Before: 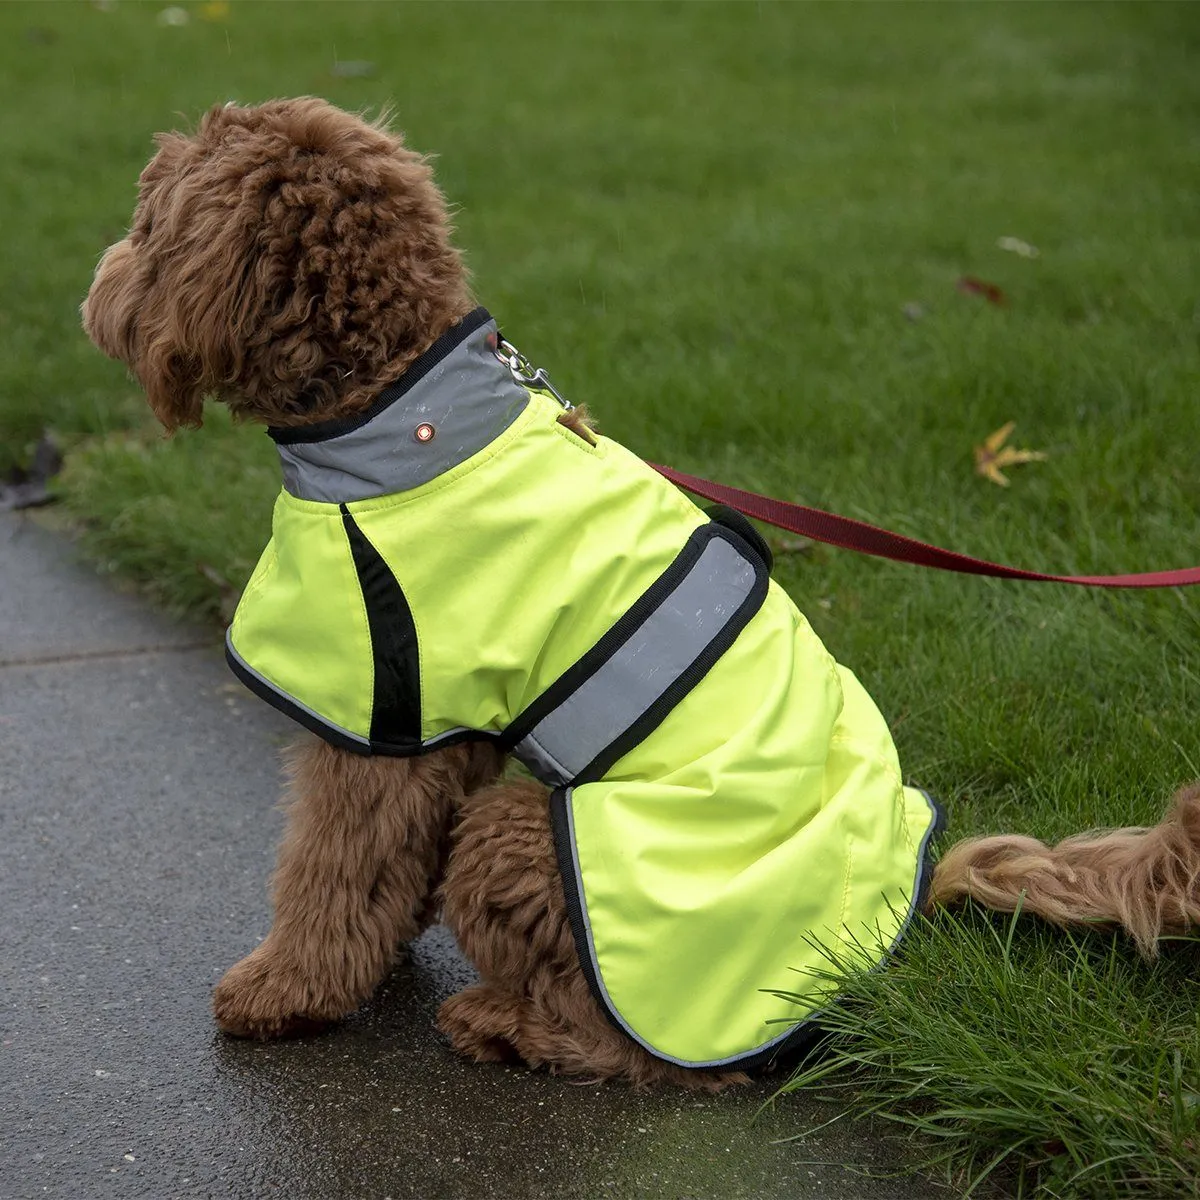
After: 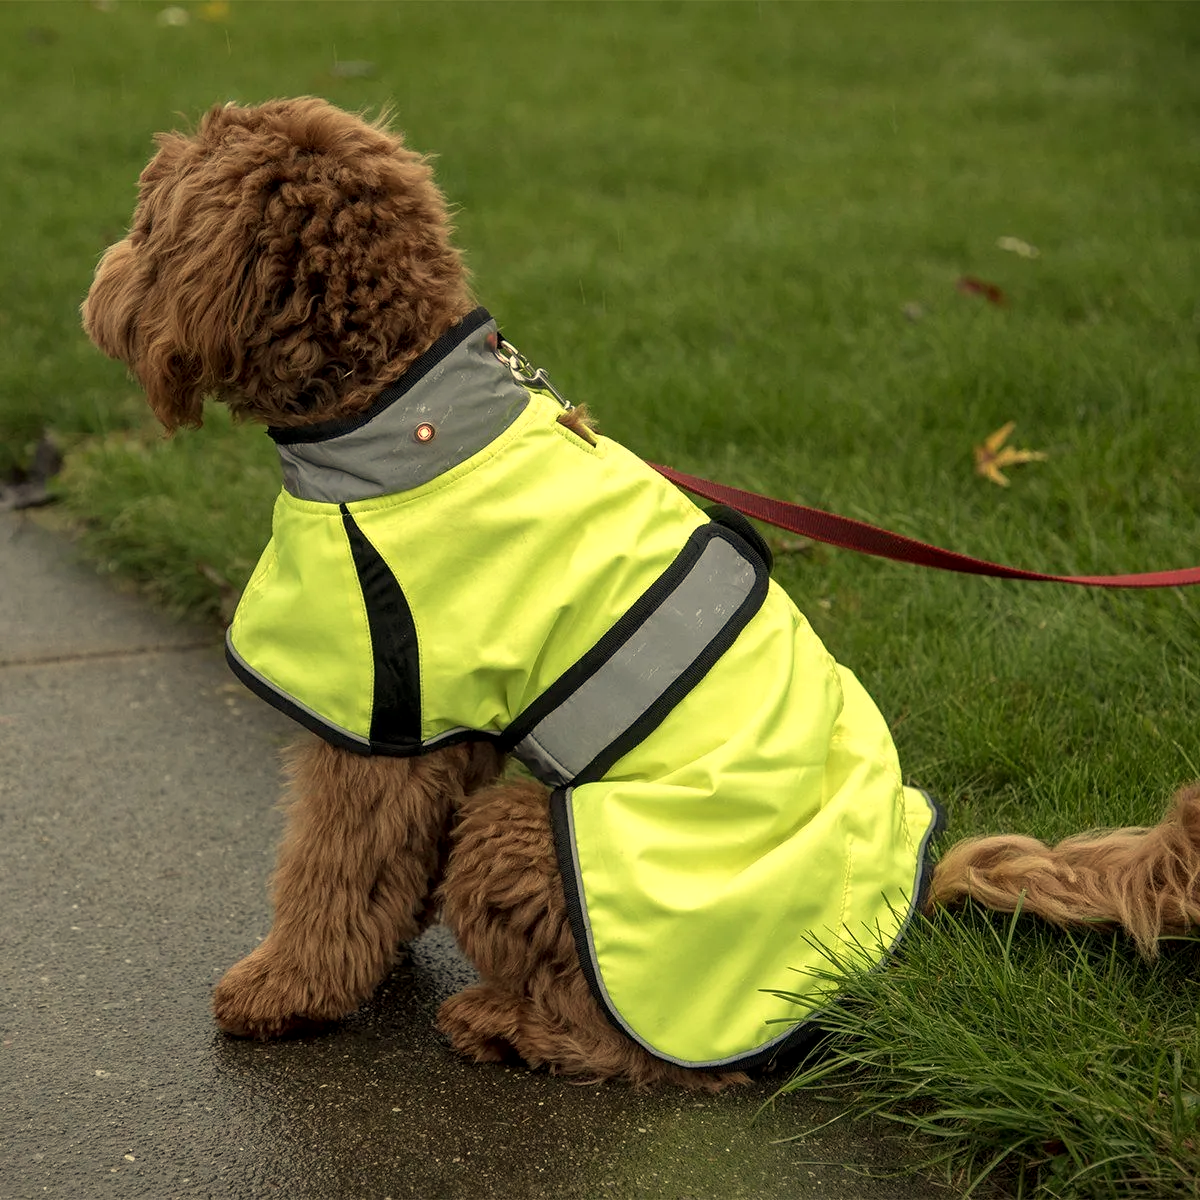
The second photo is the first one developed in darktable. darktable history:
local contrast: highlights 100%, shadows 100%, detail 120%, midtone range 0.2
white balance: red 1.08, blue 0.791
